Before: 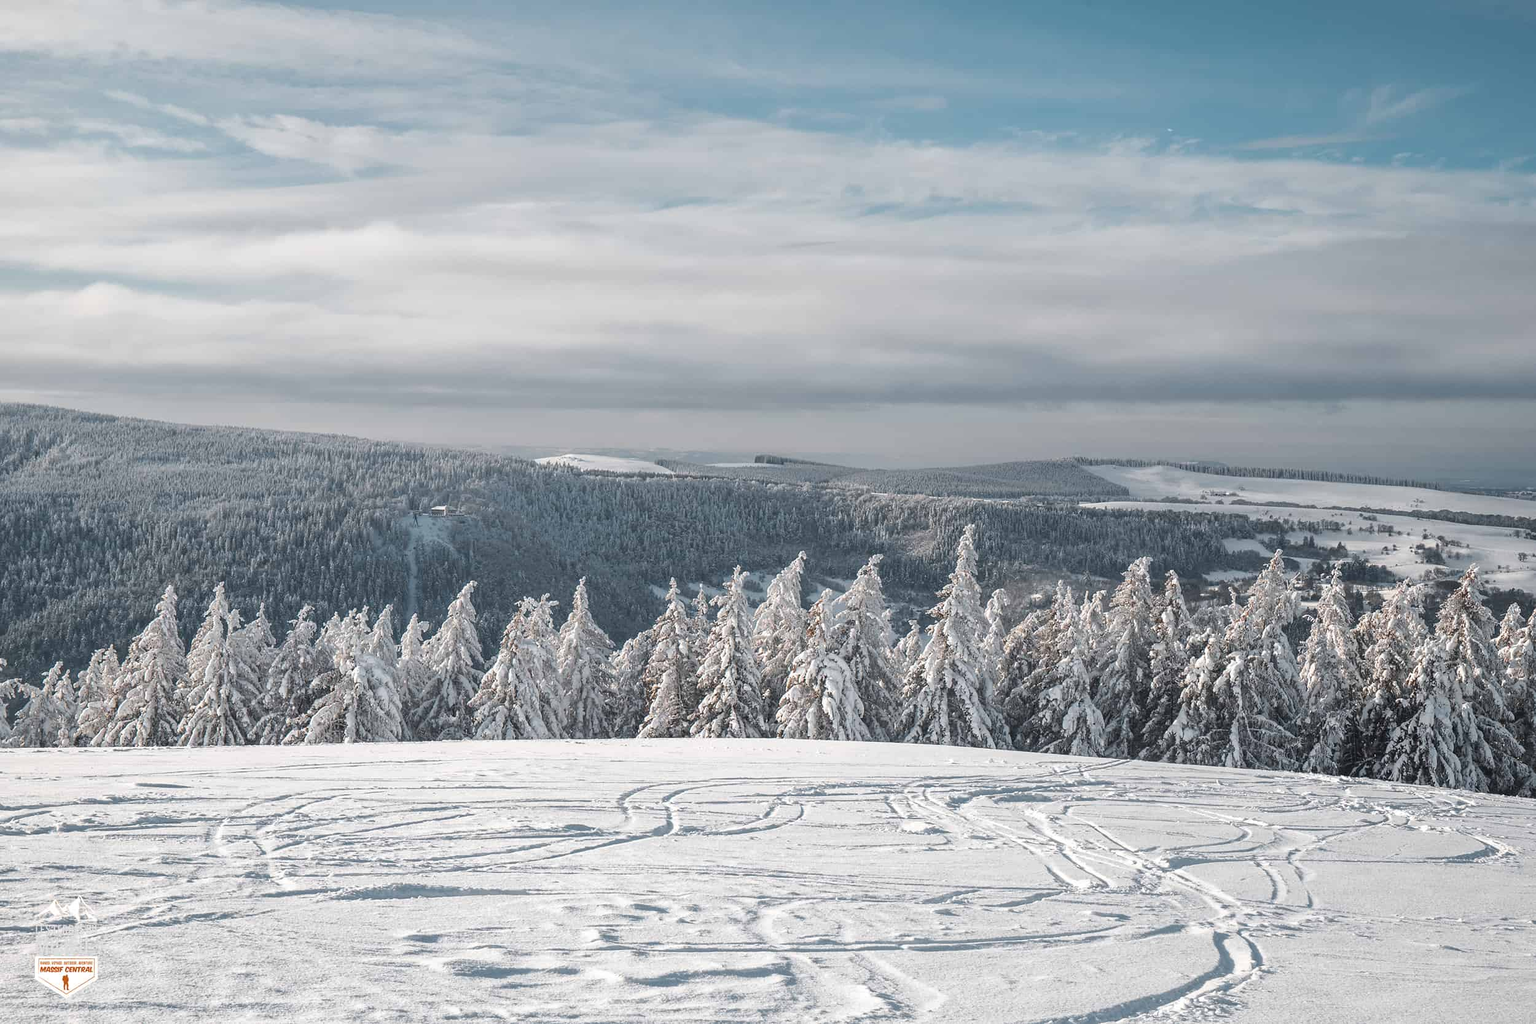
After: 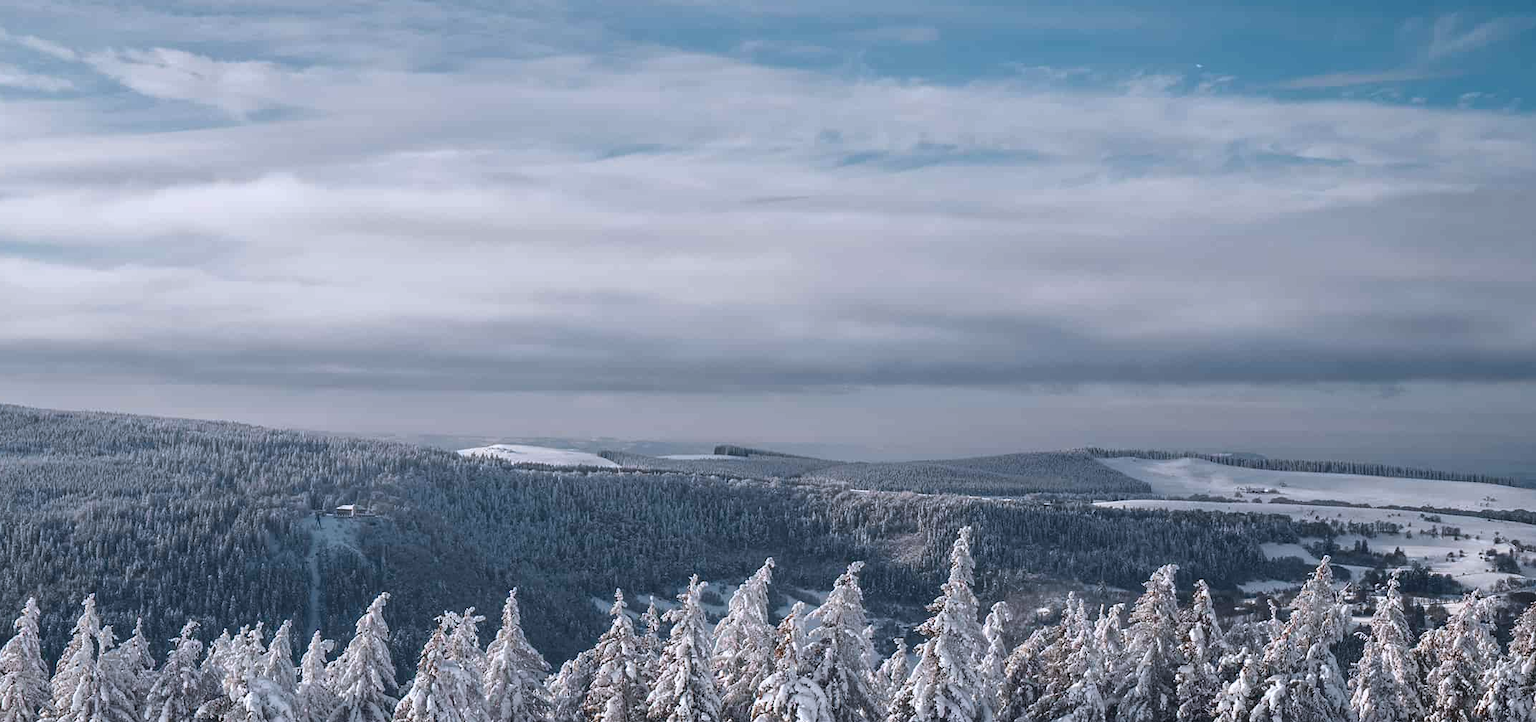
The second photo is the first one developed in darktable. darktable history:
color calibration: illuminant as shot in camera, x 0.358, y 0.373, temperature 4628.91 K
contrast brightness saturation: contrast 0.07, brightness -0.14, saturation 0.11
crop and rotate: left 9.345%, top 7.22%, right 4.982%, bottom 32.331%
